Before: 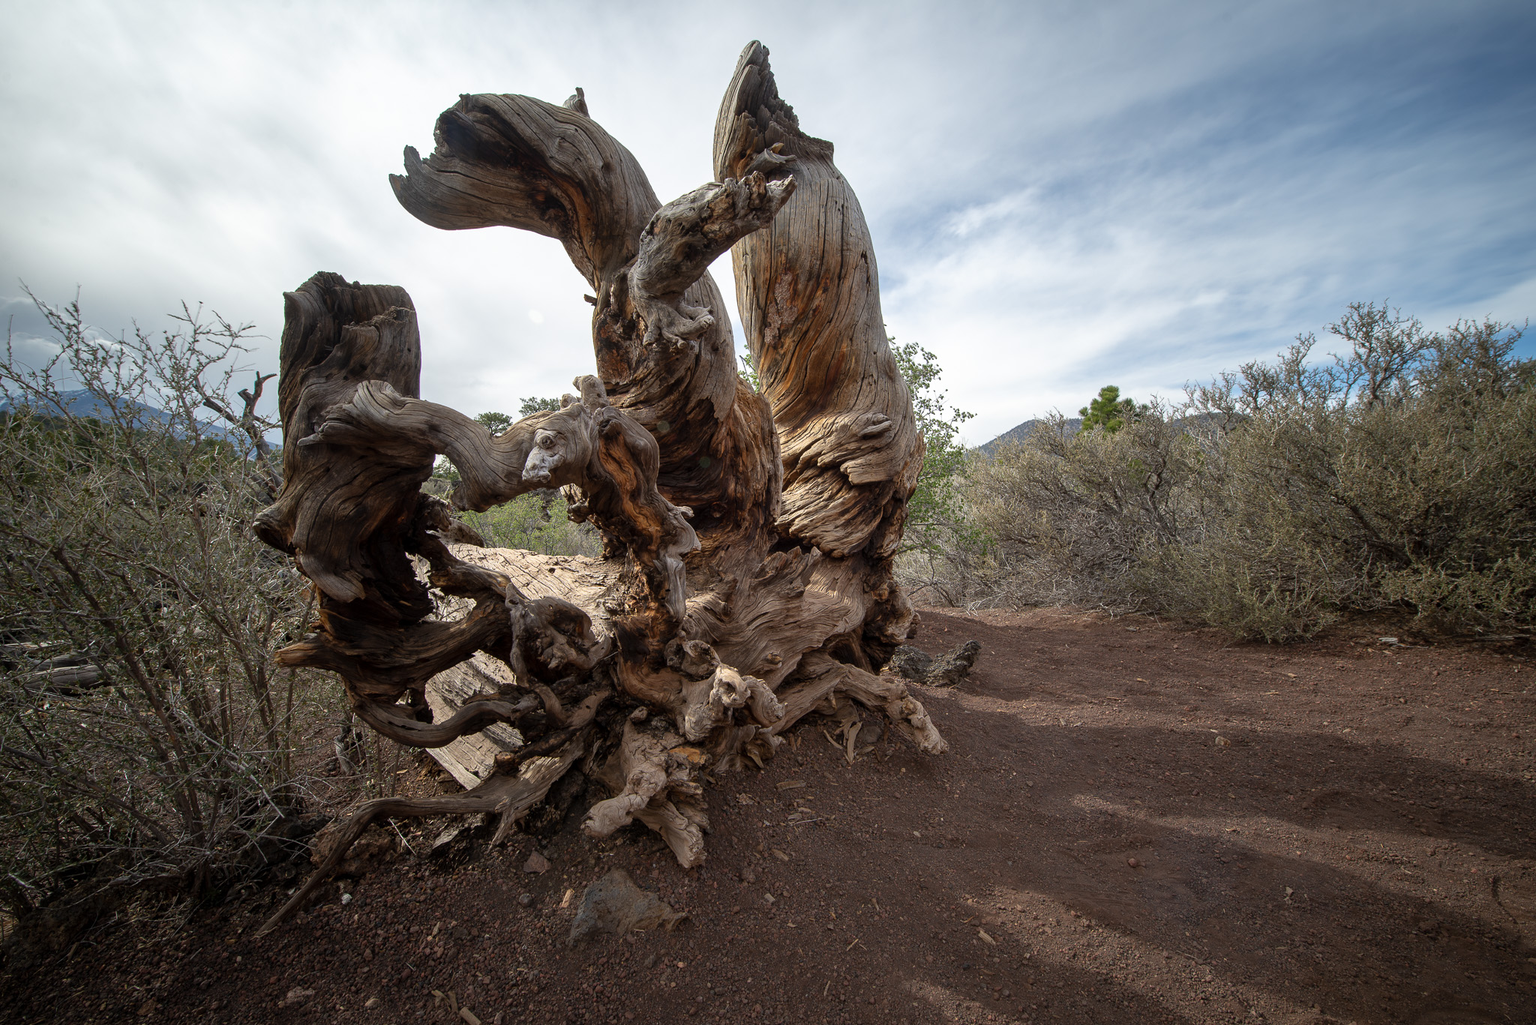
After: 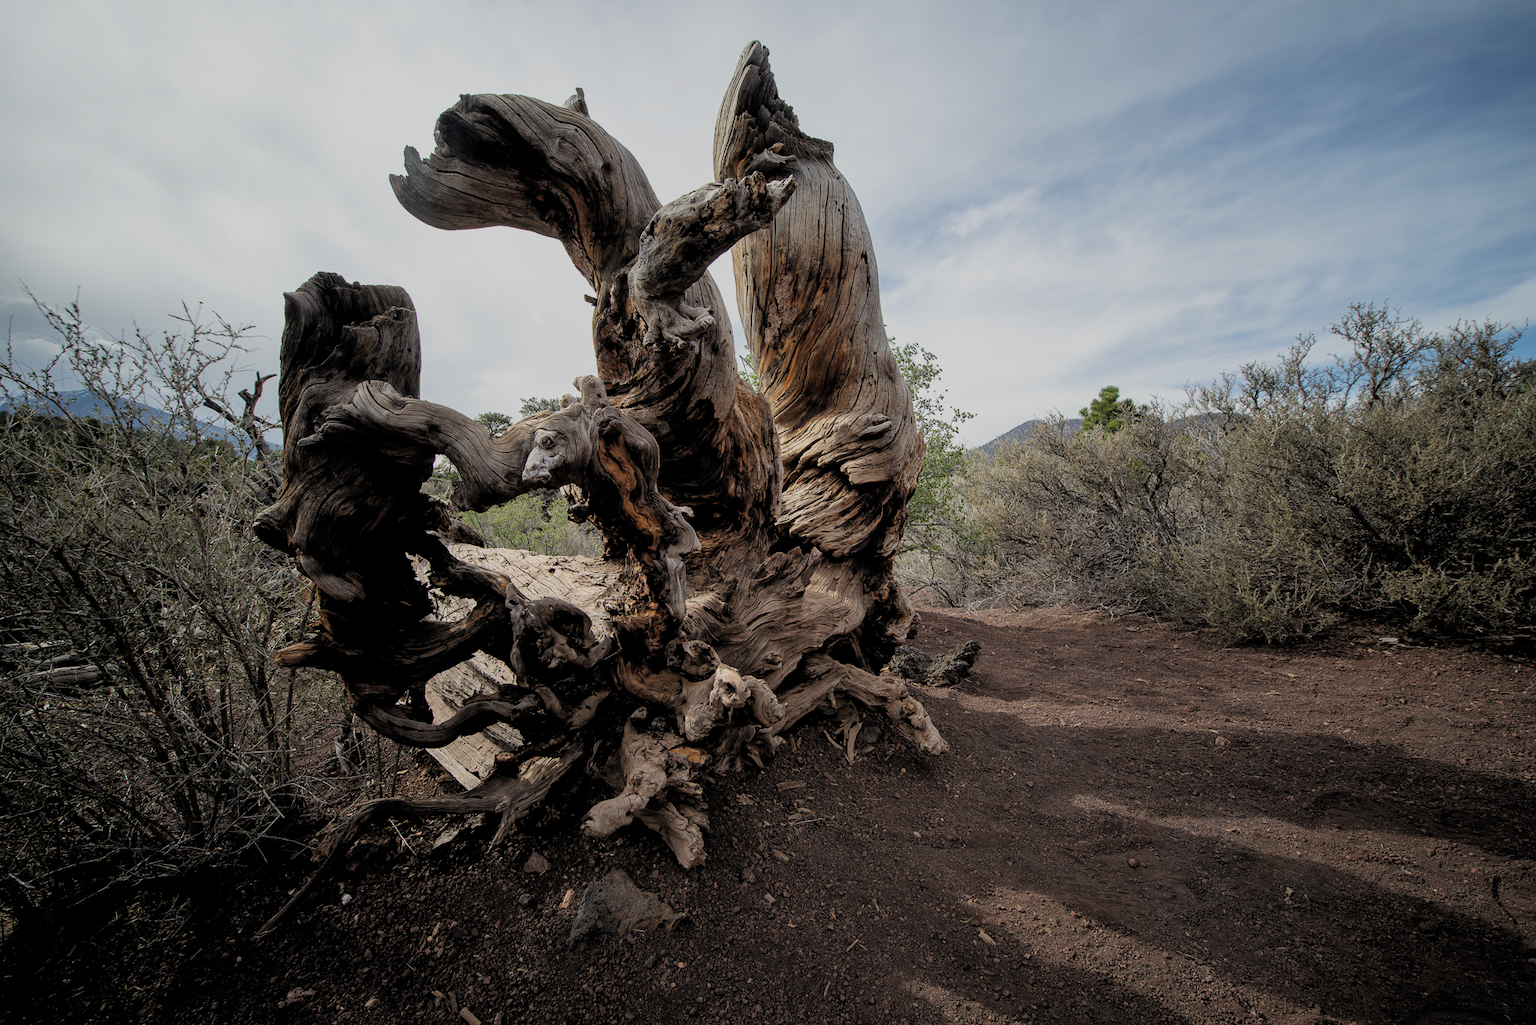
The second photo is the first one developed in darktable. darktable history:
filmic rgb: black relative exposure -4.88 EV, white relative exposure 4.02 EV, hardness 2.82, add noise in highlights 0.002, color science v3 (2019), use custom middle-gray values true, contrast in highlights soft
